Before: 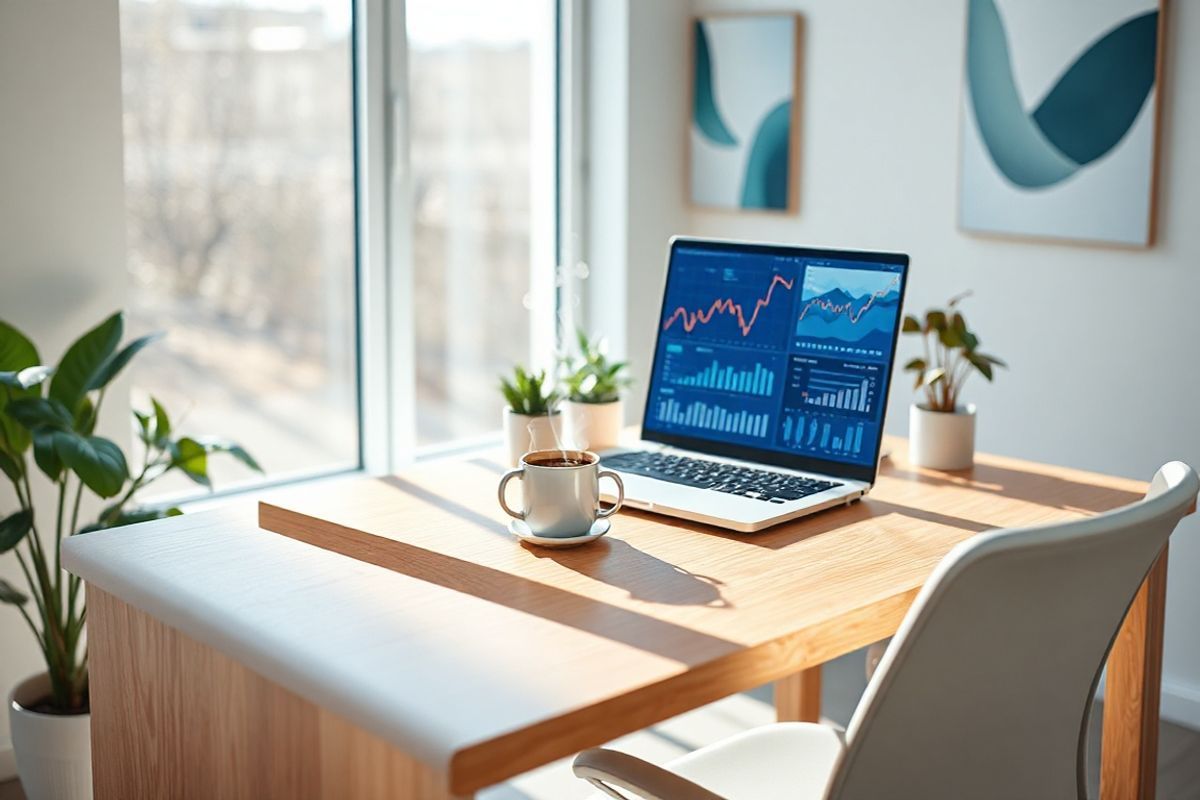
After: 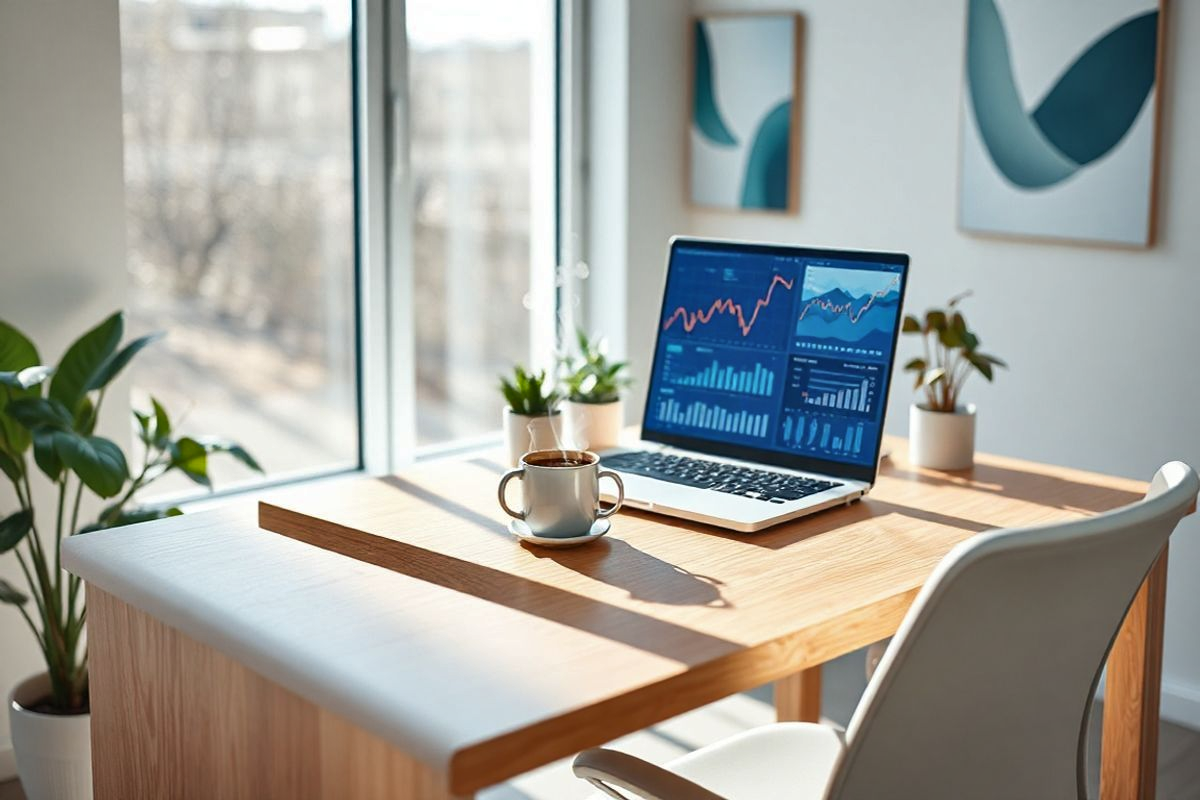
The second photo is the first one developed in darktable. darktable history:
contrast brightness saturation: saturation -0.054
shadows and highlights: soften with gaussian
